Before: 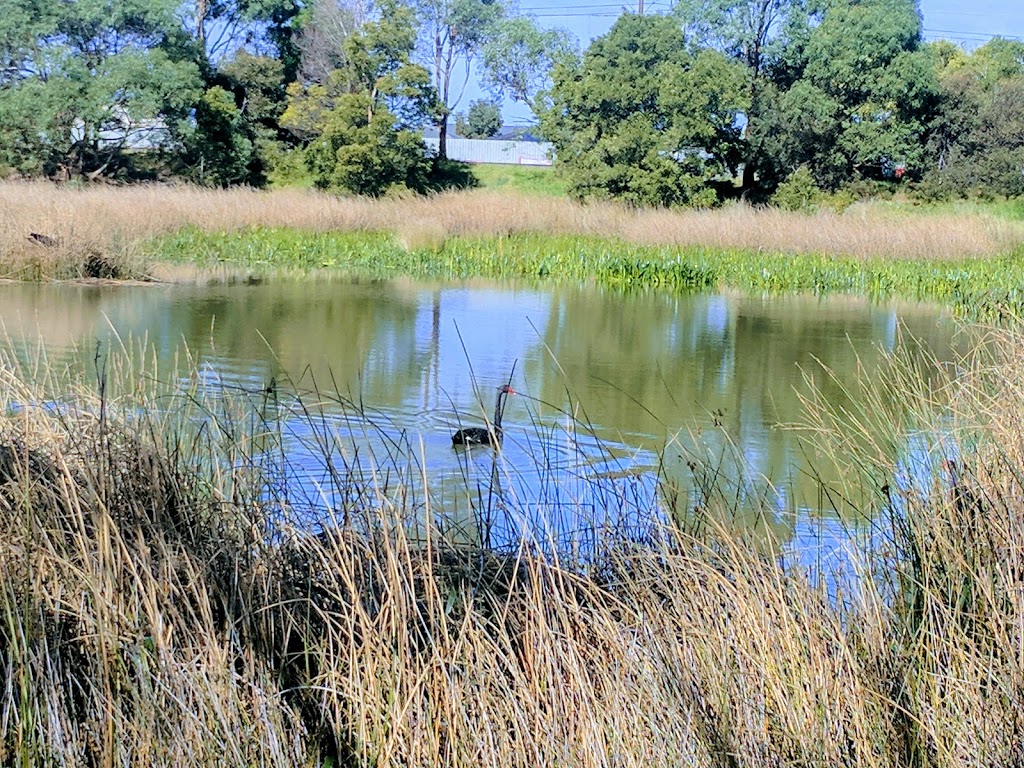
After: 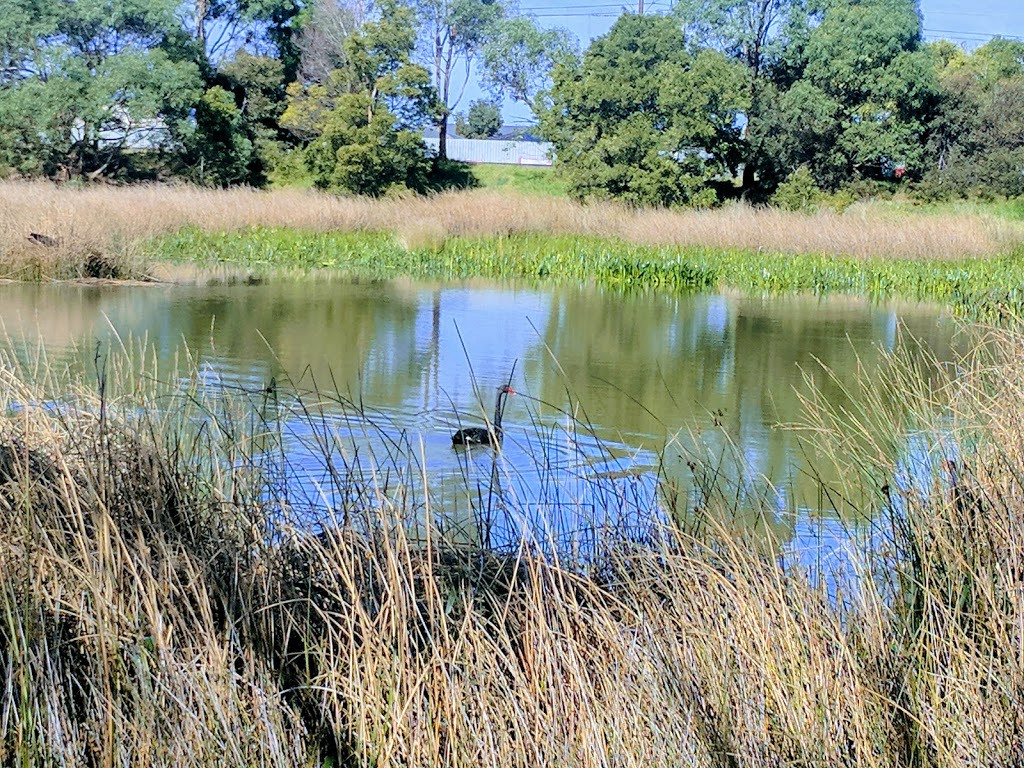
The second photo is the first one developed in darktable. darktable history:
shadows and highlights: shadows 12.94, white point adjustment 1.32, soften with gaussian
